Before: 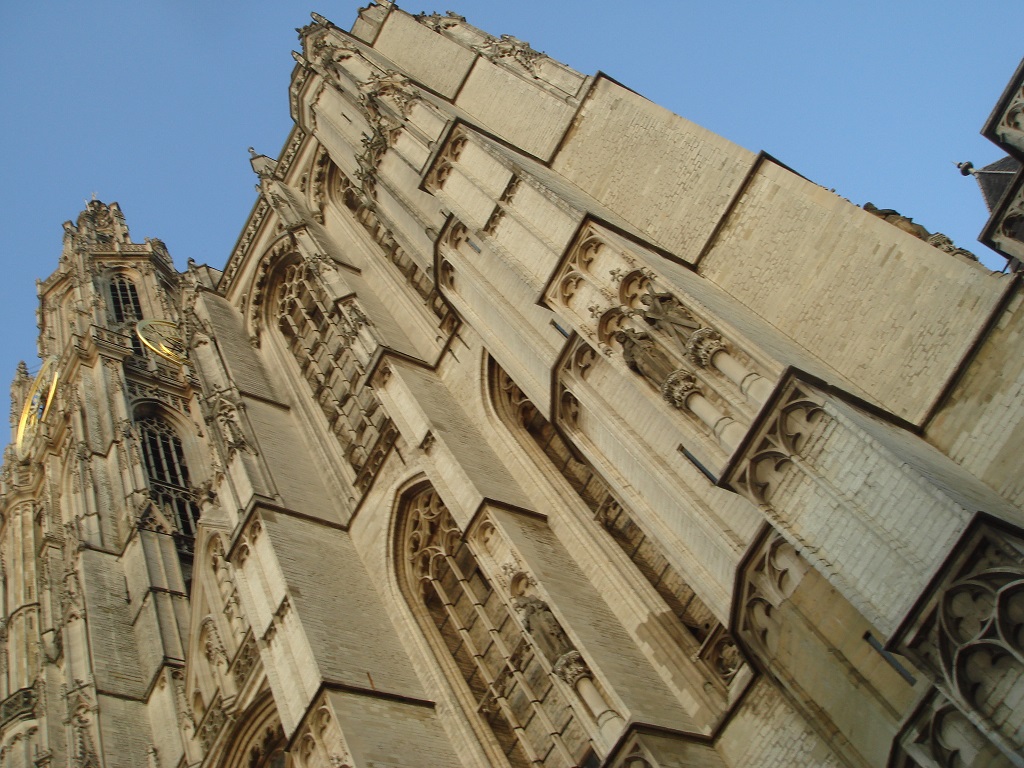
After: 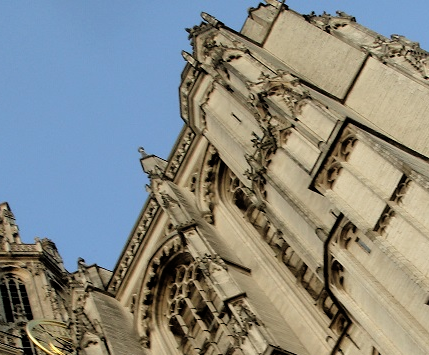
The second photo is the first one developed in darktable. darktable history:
crop and rotate: left 10.817%, top 0.062%, right 47.194%, bottom 53.626%
filmic rgb: black relative exposure -3.72 EV, white relative exposure 2.77 EV, dynamic range scaling -5.32%, hardness 3.03
